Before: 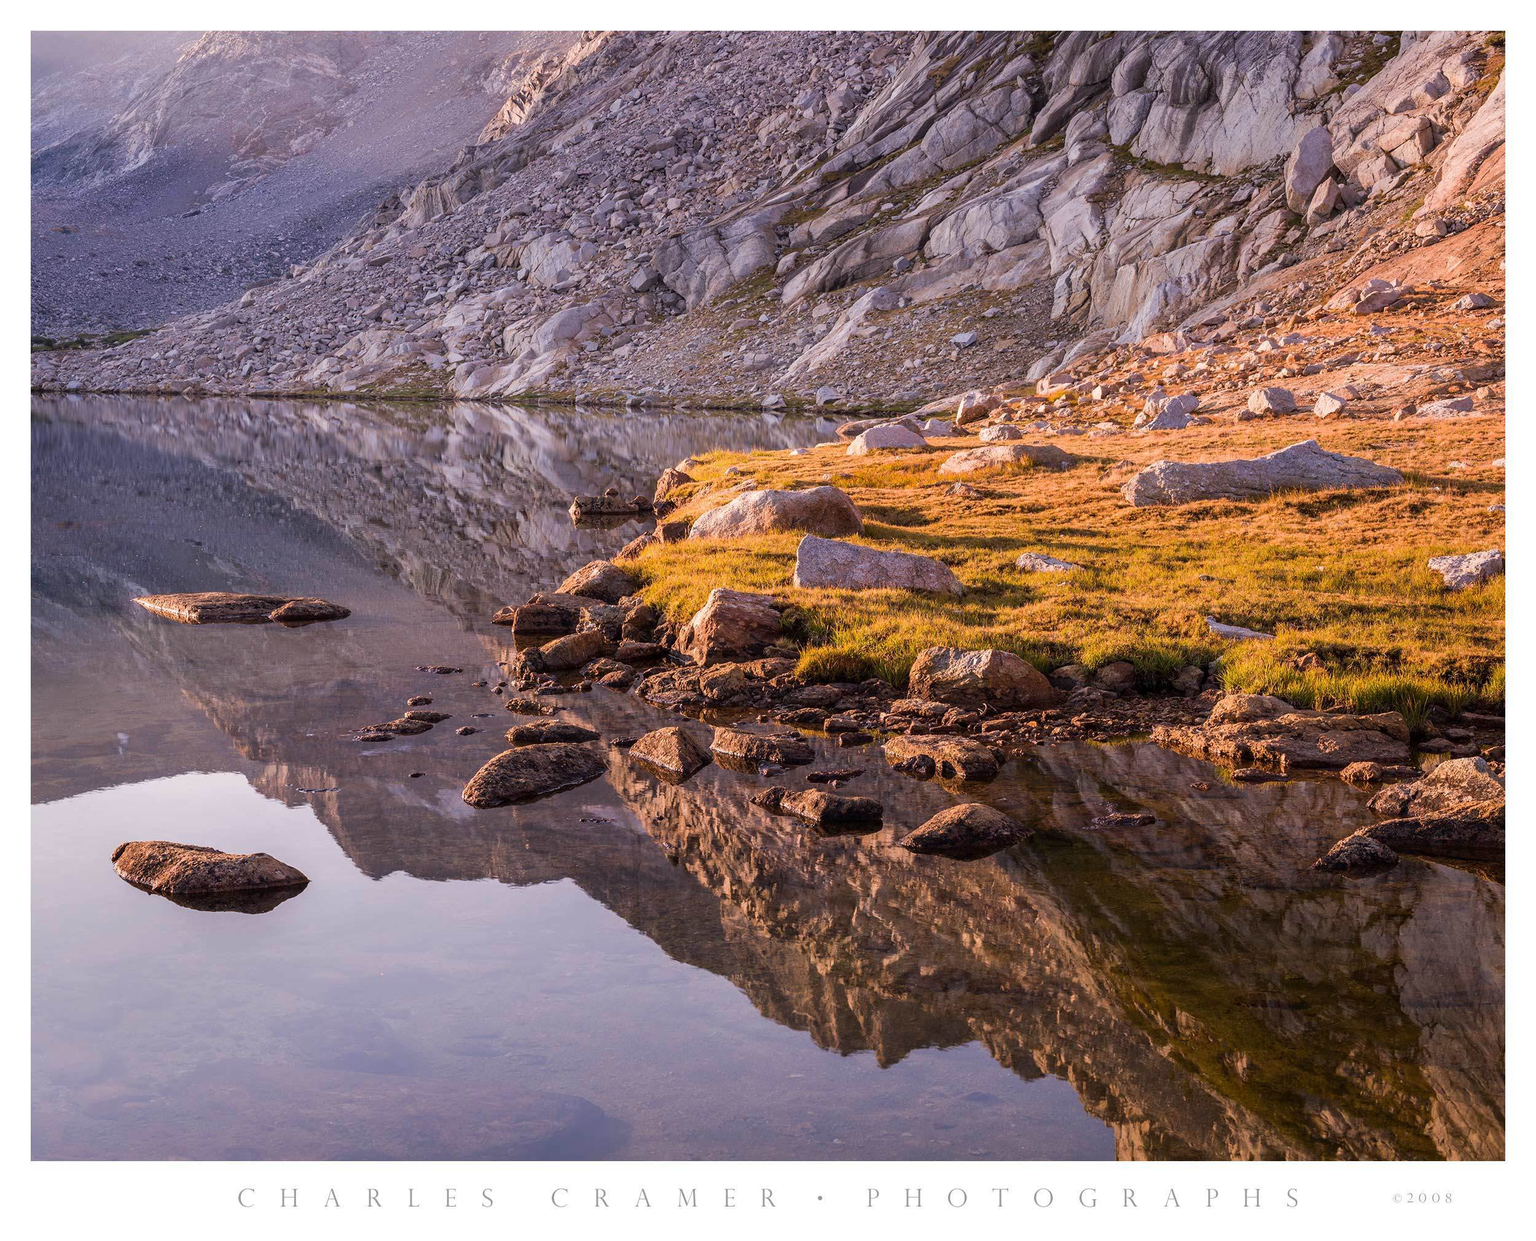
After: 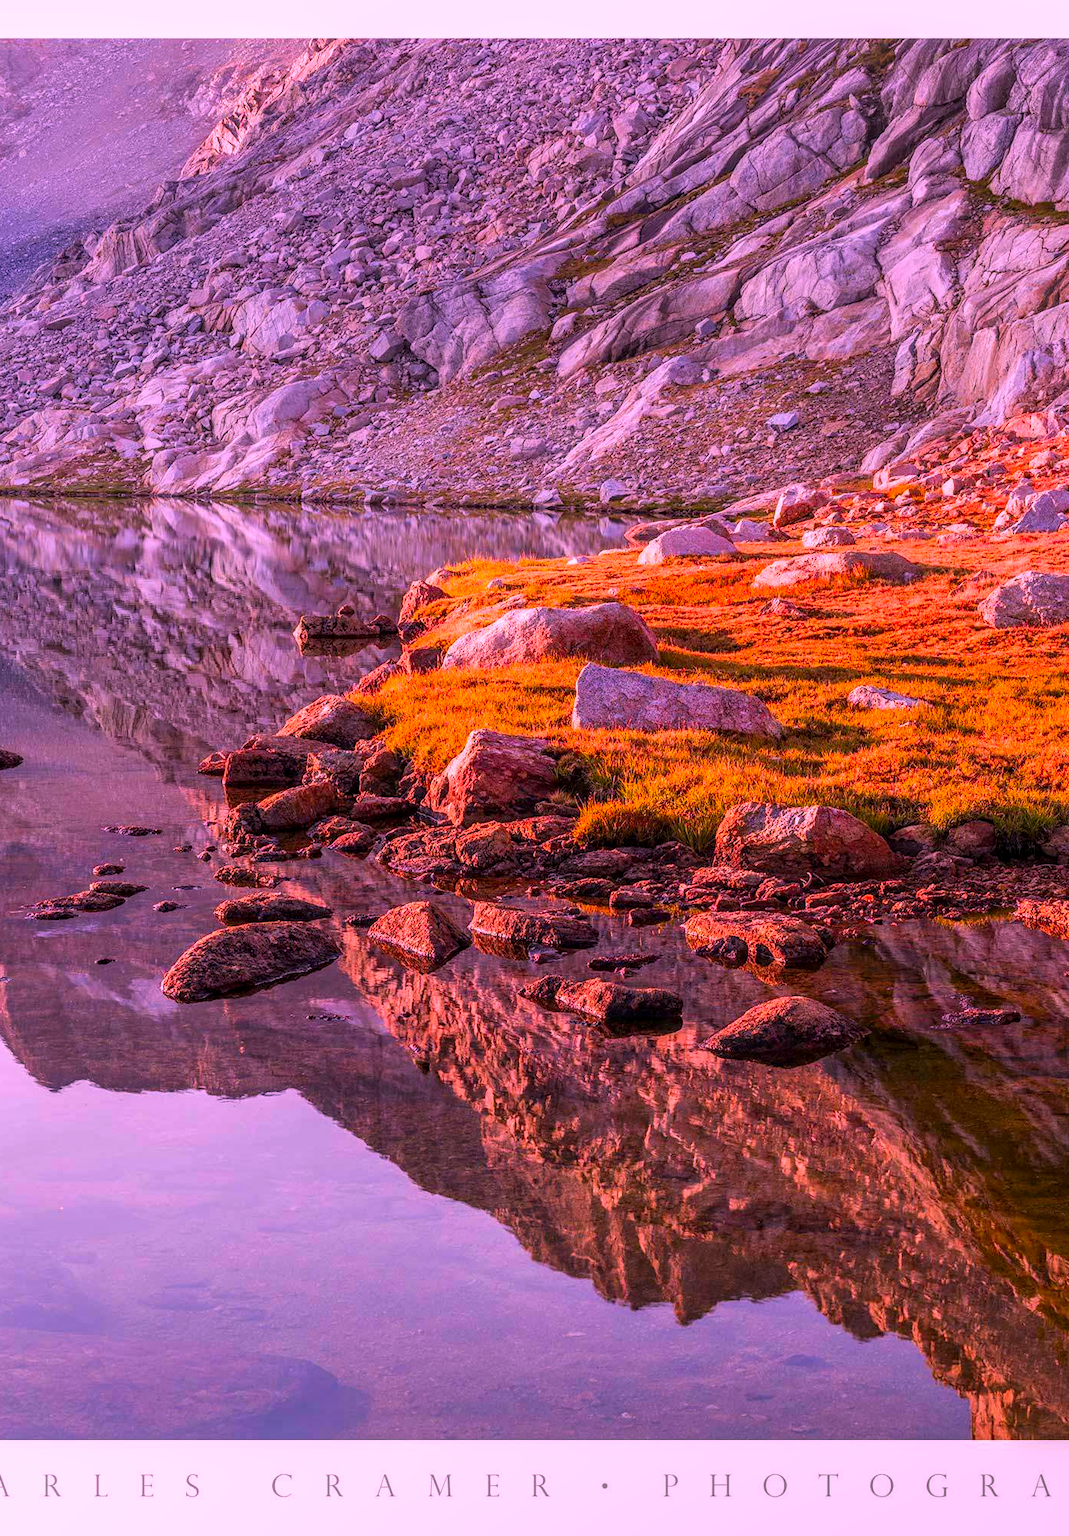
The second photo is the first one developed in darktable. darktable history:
color correction: highlights a* 19.5, highlights b* -11.53, saturation 1.69
crop: left 21.674%, right 22.086%
local contrast: highlights 0%, shadows 0%, detail 133%
